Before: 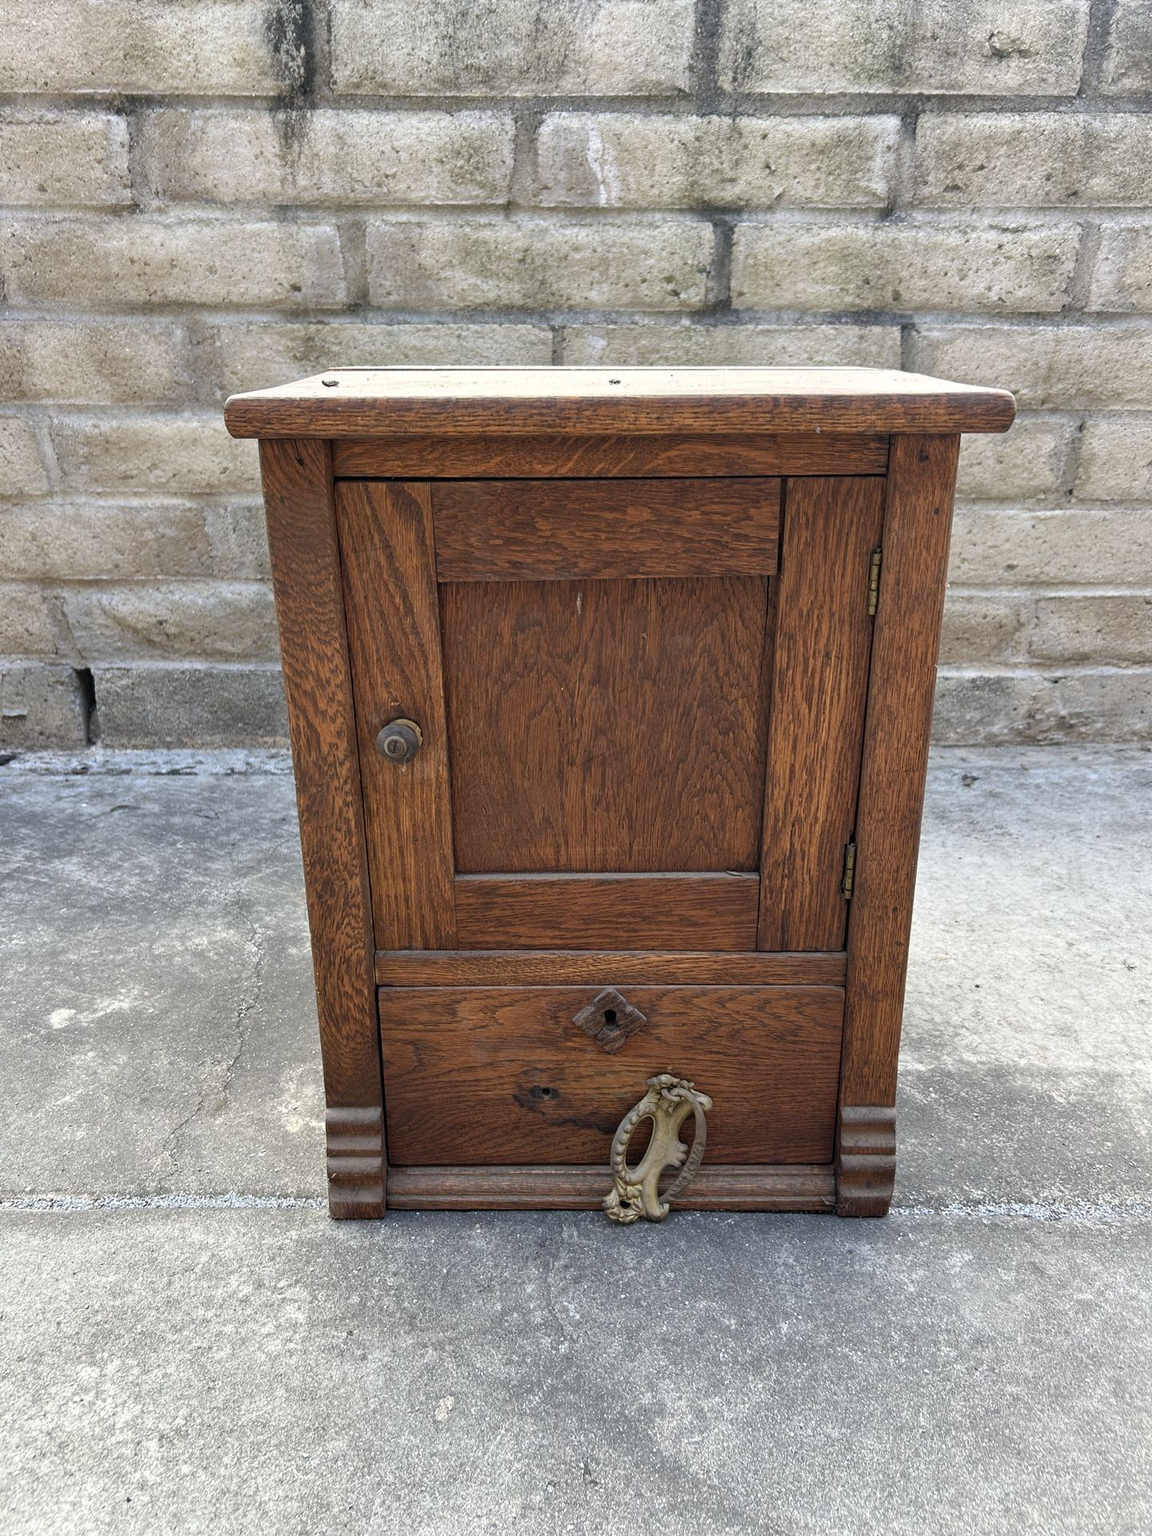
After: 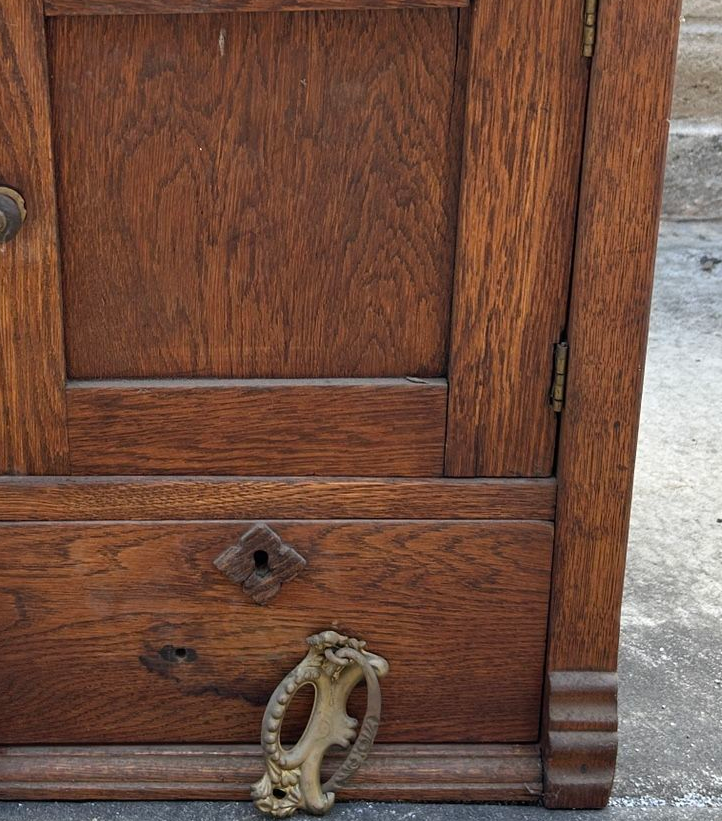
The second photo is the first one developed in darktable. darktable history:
crop: left 34.902%, top 37.109%, right 14.957%, bottom 20.079%
